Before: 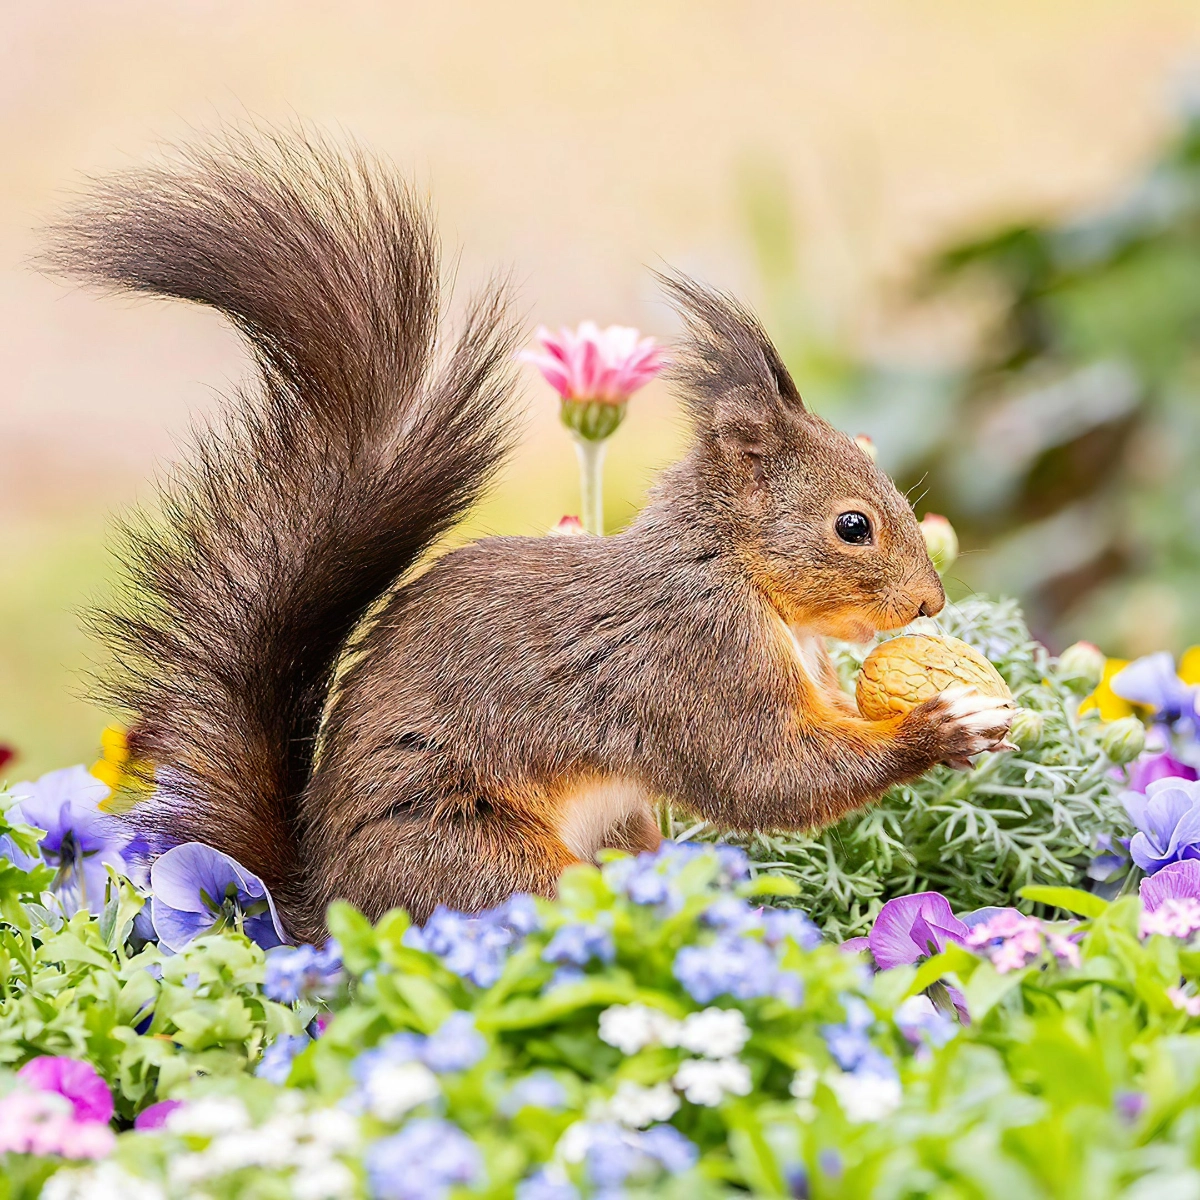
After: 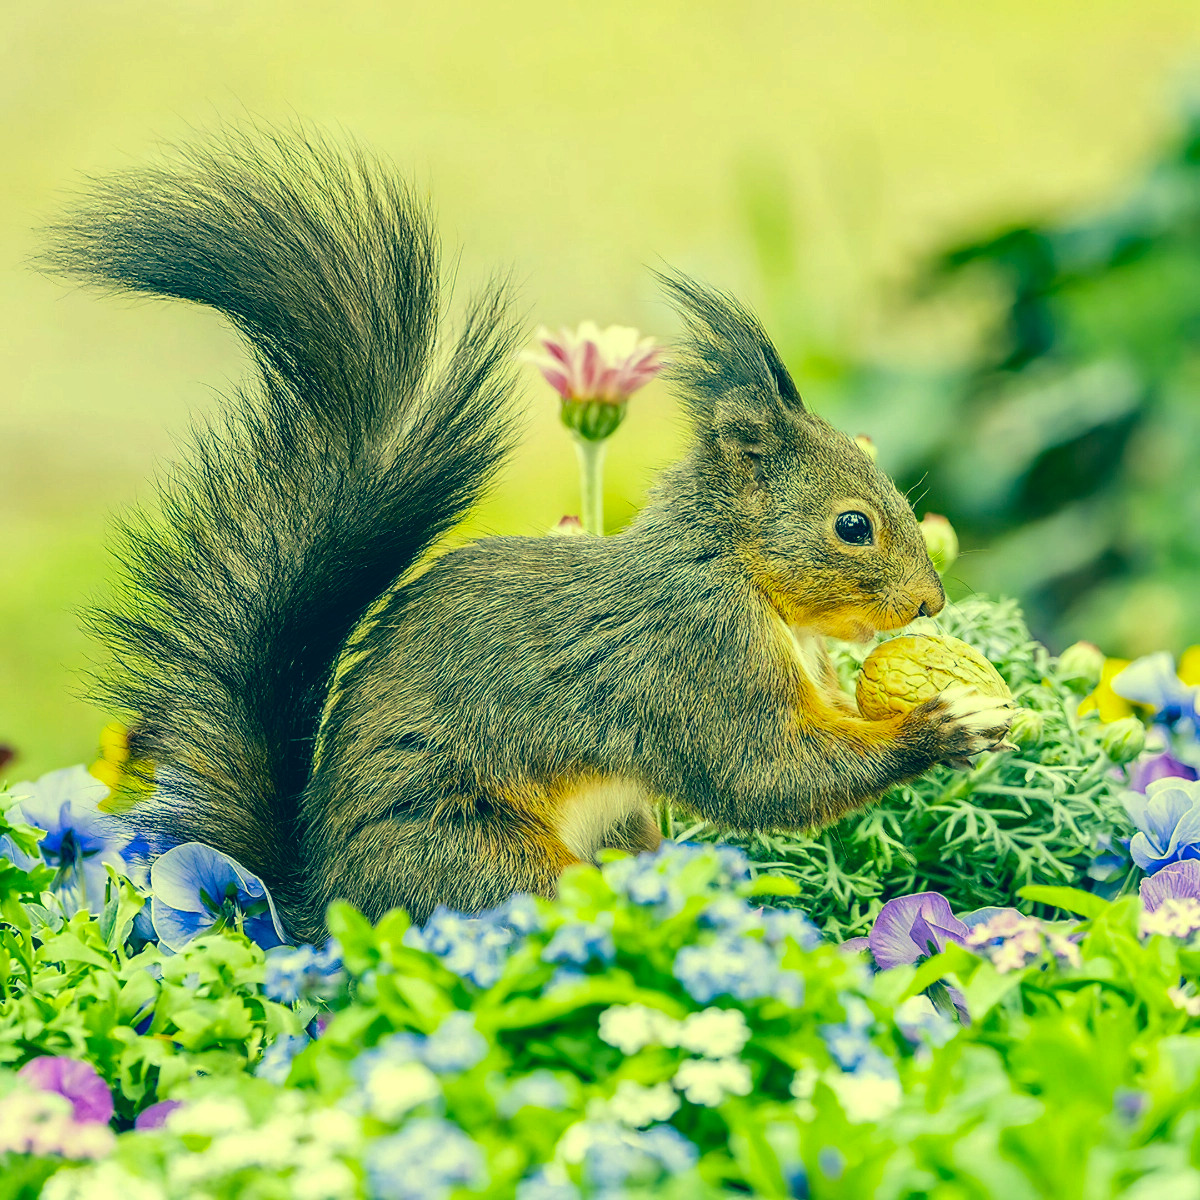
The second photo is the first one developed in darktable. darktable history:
exposure: compensate highlight preservation false
color correction: highlights a* -15.58, highlights b* 40, shadows a* -40, shadows b* -26.18
local contrast: on, module defaults
